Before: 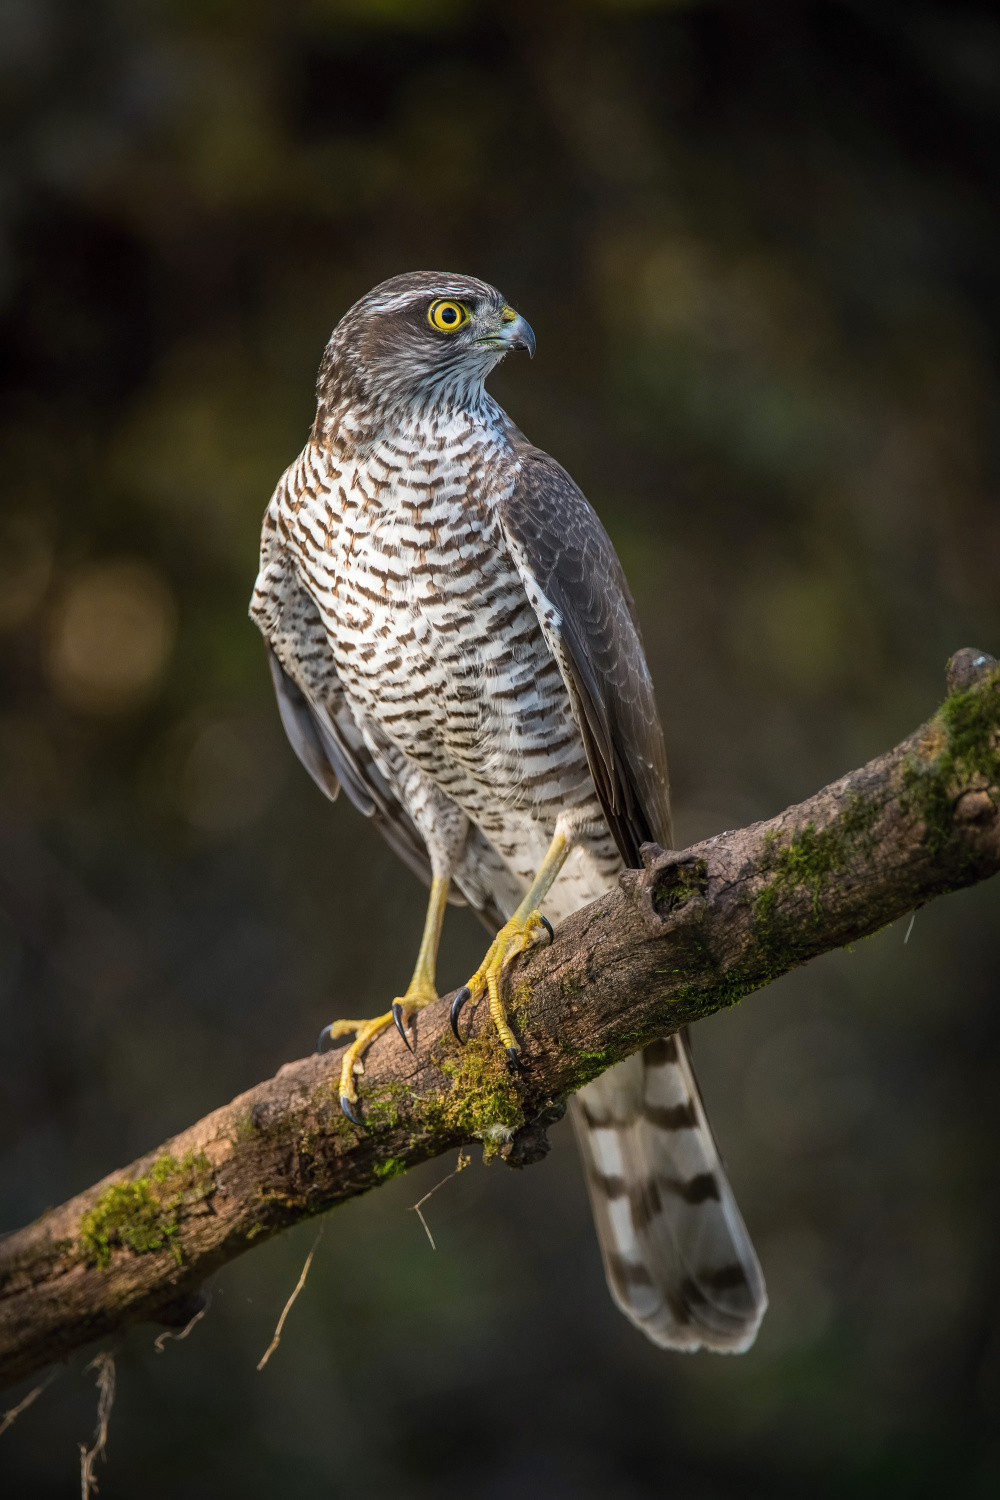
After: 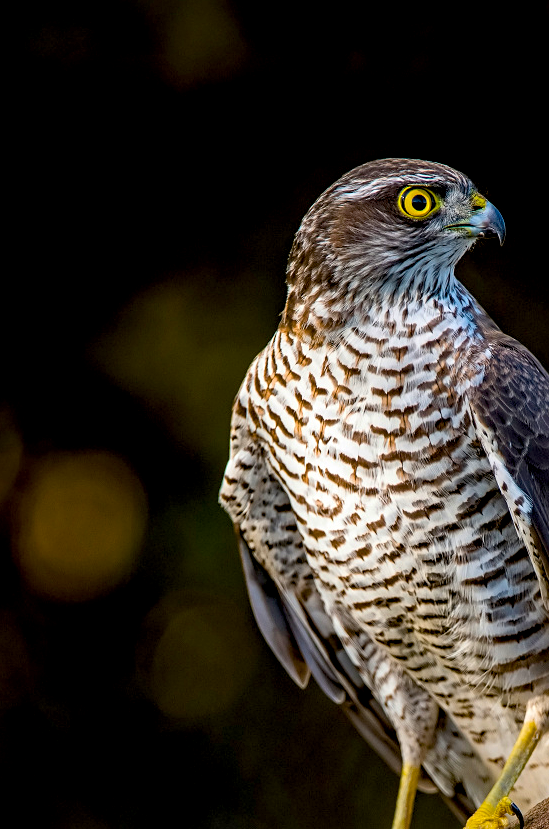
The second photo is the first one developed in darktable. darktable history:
haze removal: strength 0.277, distance 0.244, compatibility mode true, adaptive false
crop and rotate: left 3.045%, top 7.56%, right 41.999%, bottom 37.168%
tone equalizer: on, module defaults
color balance rgb: shadows lift › luminance -9.767%, linear chroma grading › global chroma 15.257%, perceptual saturation grading › global saturation 25.514%, global vibrance 10.017%
sharpen: amount 0.208
exposure: black level correction 0.018, exposure -0.008 EV, compensate exposure bias true, compensate highlight preservation false
